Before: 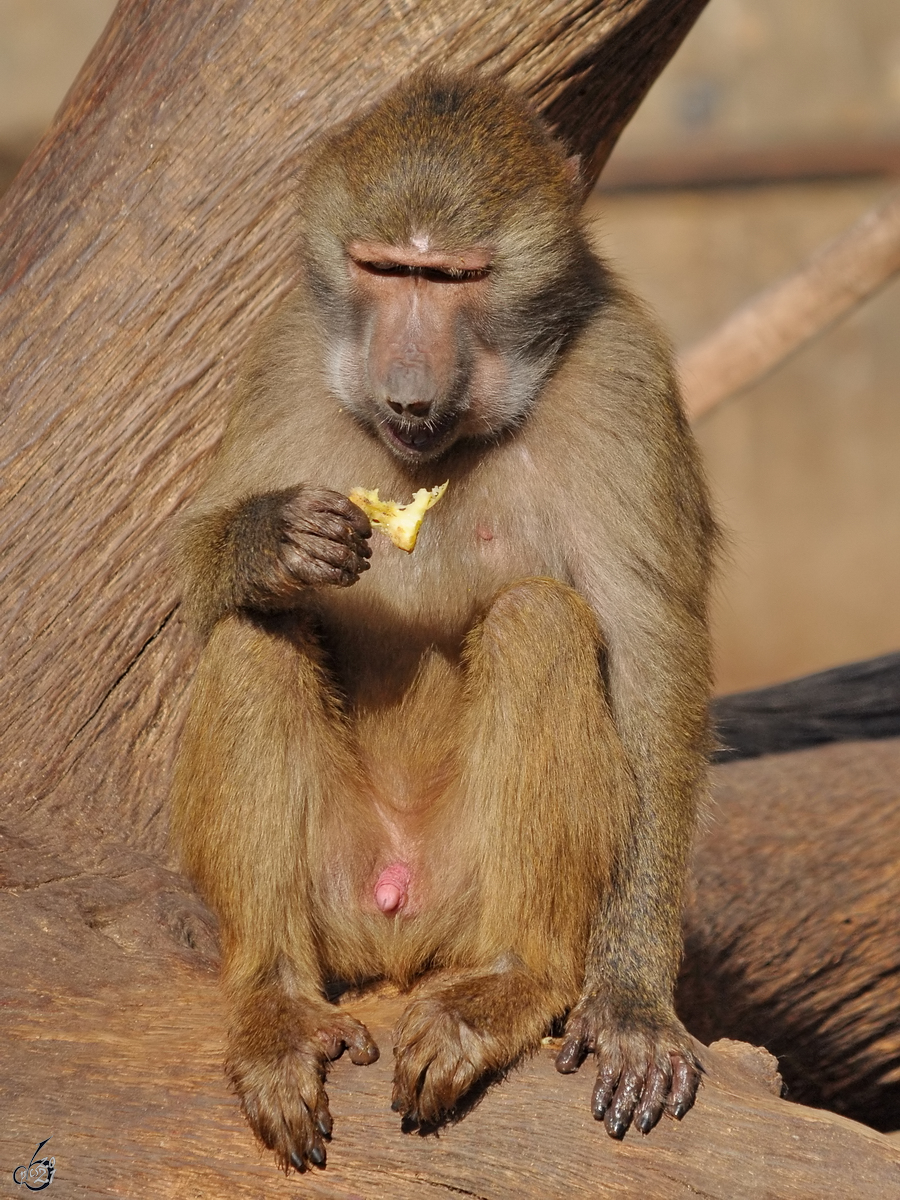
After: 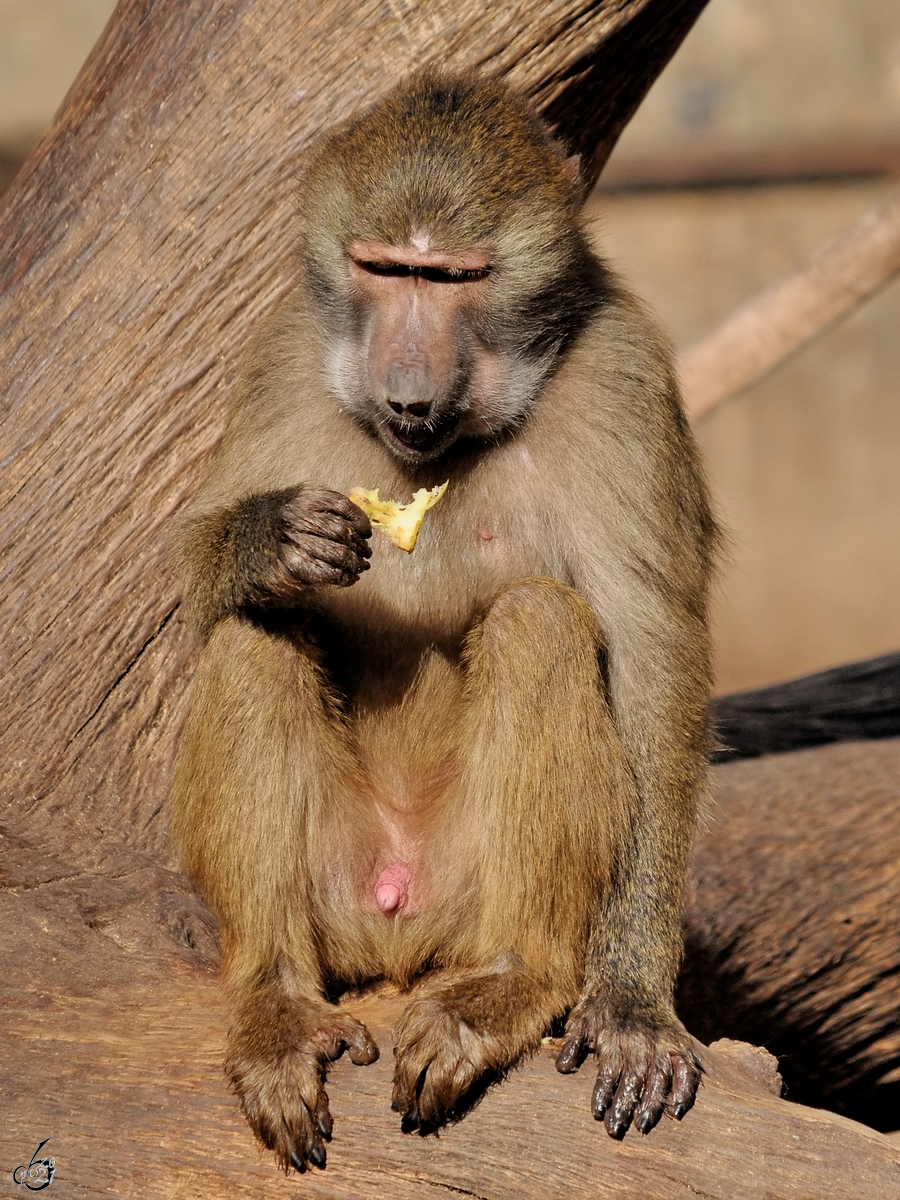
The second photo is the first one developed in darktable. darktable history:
filmic rgb: middle gray luminance 10.13%, black relative exposure -8.63 EV, white relative exposure 3.27 EV, threshold 2.99 EV, target black luminance 0%, hardness 5.2, latitude 44.54%, contrast 1.305, highlights saturation mix 5.86%, shadows ↔ highlights balance 24.07%, color science v6 (2022), enable highlight reconstruction true
